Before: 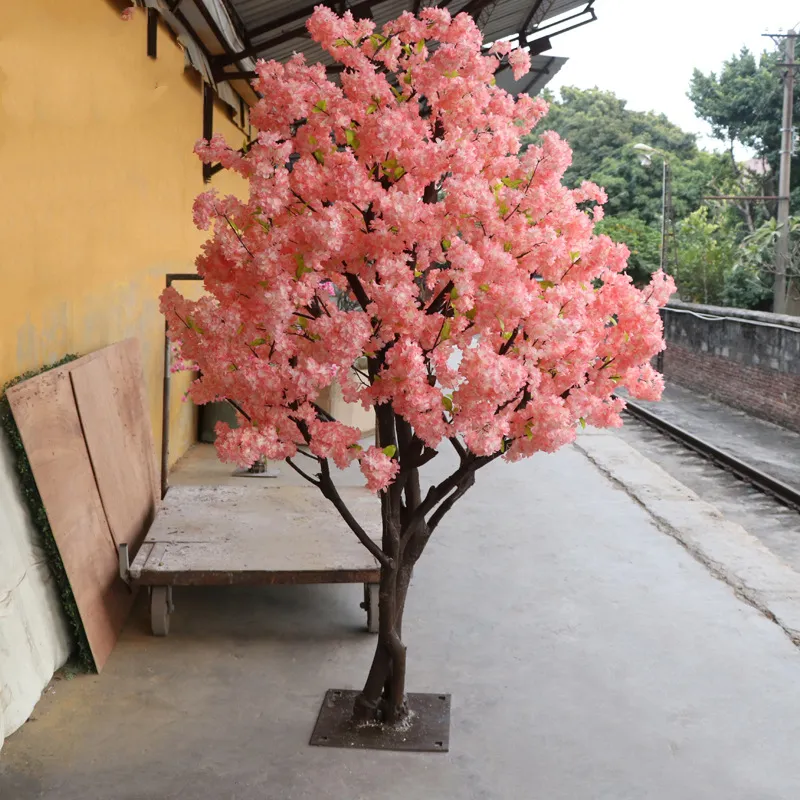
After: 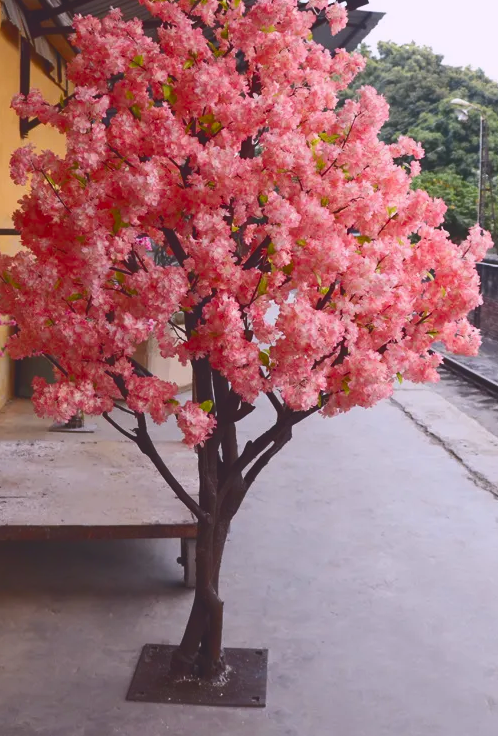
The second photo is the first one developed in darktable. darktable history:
contrast brightness saturation: saturation 0.13
crop and rotate: left 22.918%, top 5.629%, right 14.711%, bottom 2.247%
tone curve: curves: ch0 [(0, 0.142) (0.384, 0.314) (0.752, 0.711) (0.991, 0.95)]; ch1 [(0.006, 0.129) (0.346, 0.384) (1, 1)]; ch2 [(0.003, 0.057) (0.261, 0.248) (1, 1)], color space Lab, independent channels
